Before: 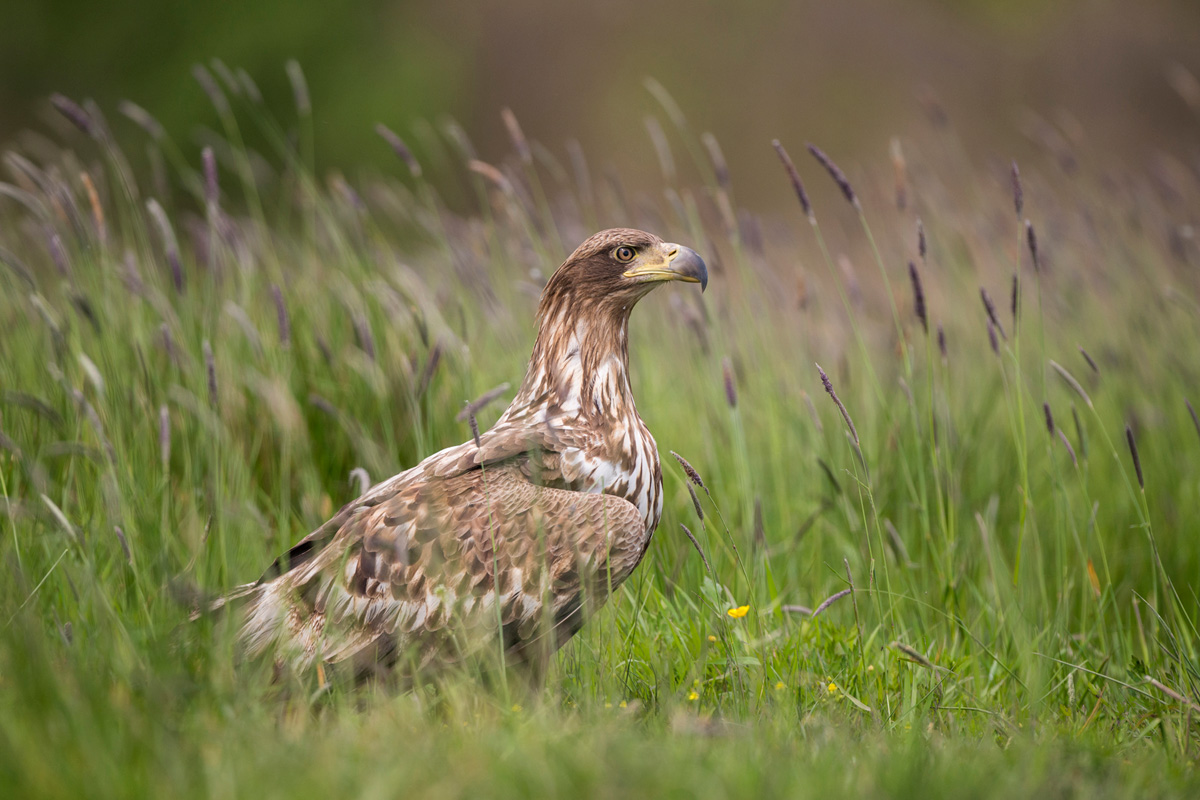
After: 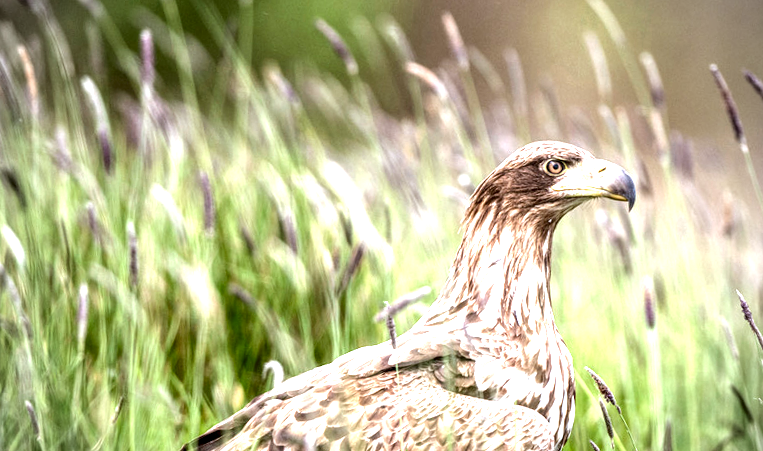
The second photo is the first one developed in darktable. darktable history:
crop and rotate: angle -4.27°, left 2.11%, top 7.005%, right 27.337%, bottom 30.424%
vignetting: on, module defaults
tone equalizer: -8 EV -0.383 EV, -7 EV -0.392 EV, -6 EV -0.347 EV, -5 EV -0.199 EV, -3 EV 0.238 EV, -2 EV 0.323 EV, -1 EV 0.398 EV, +0 EV 0.433 EV, edges refinement/feathering 500, mask exposure compensation -1.57 EV, preserve details no
exposure: exposure 1.216 EV, compensate exposure bias true, compensate highlight preservation false
local contrast: highlights 19%, detail 186%
color correction: highlights a* -3.72, highlights b* -6.73, shadows a* 2.94, shadows b* 5.17
